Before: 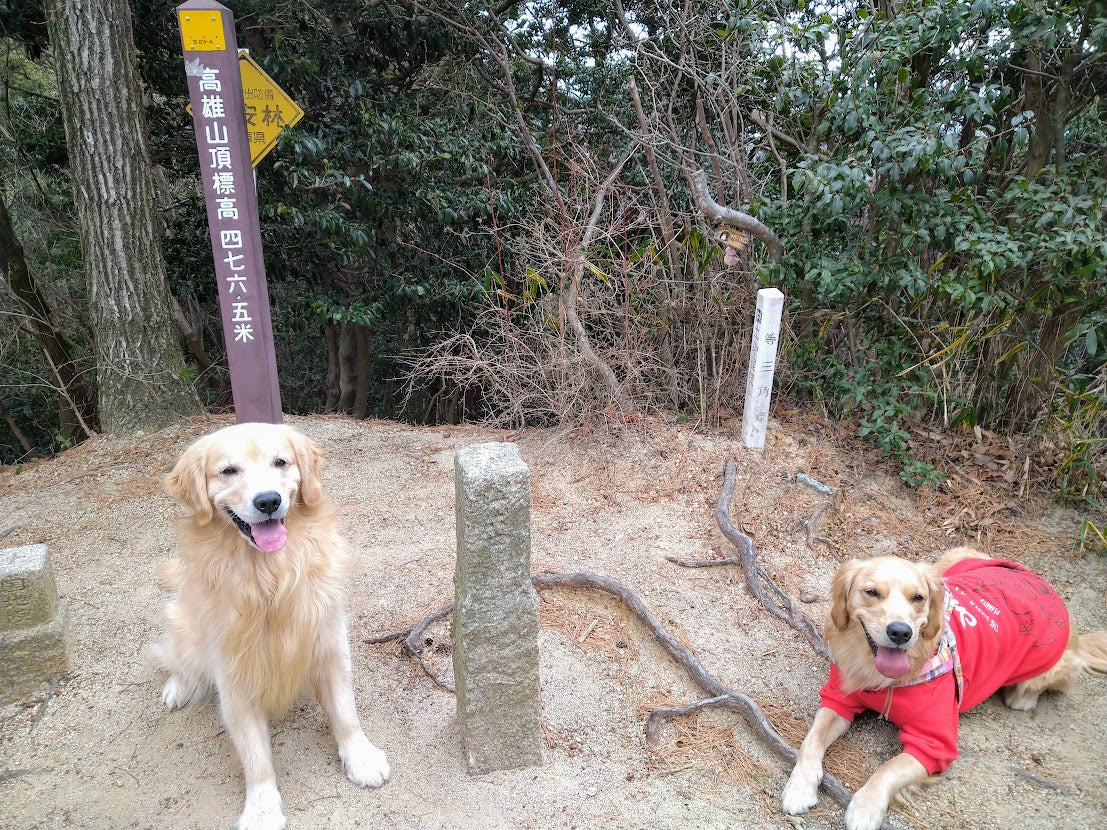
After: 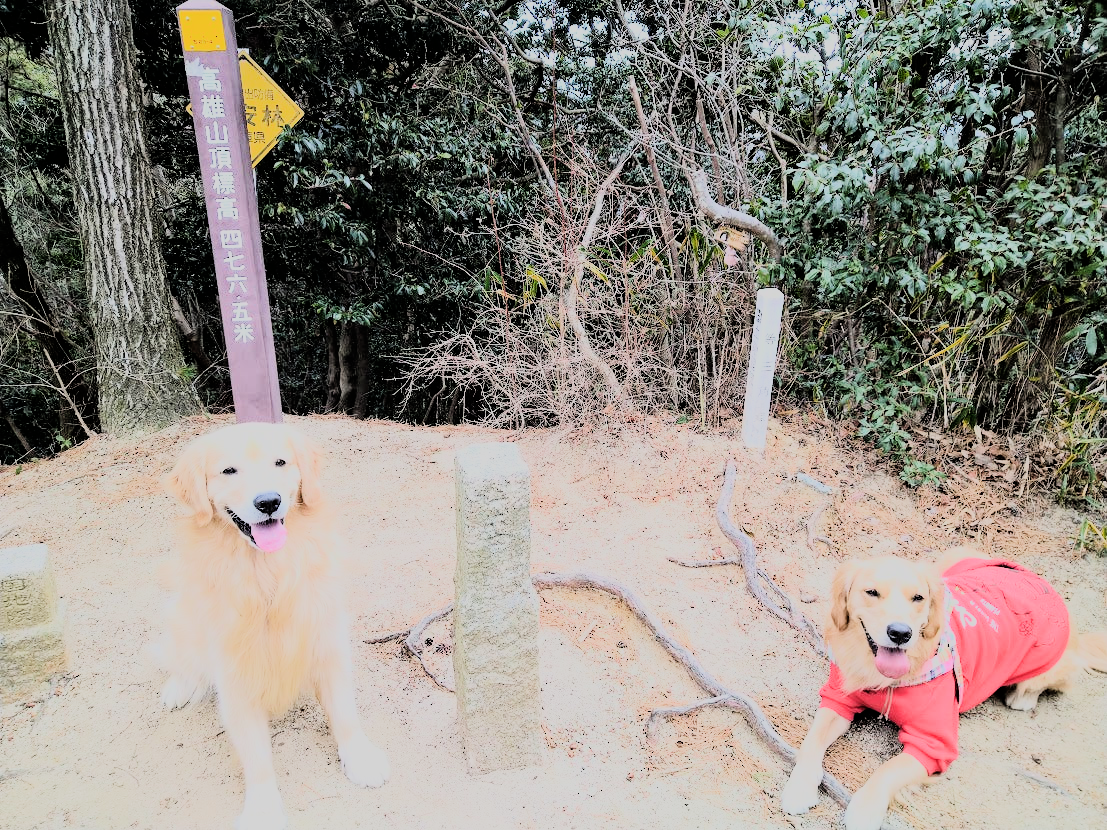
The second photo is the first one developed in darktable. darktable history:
rgb curve: curves: ch0 [(0, 0) (0.21, 0.15) (0.24, 0.21) (0.5, 0.75) (0.75, 0.96) (0.89, 0.99) (1, 1)]; ch1 [(0, 0.02) (0.21, 0.13) (0.25, 0.2) (0.5, 0.67) (0.75, 0.9) (0.89, 0.97) (1, 1)]; ch2 [(0, 0.02) (0.21, 0.13) (0.25, 0.2) (0.5, 0.67) (0.75, 0.9) (0.89, 0.97) (1, 1)], compensate middle gray true
filmic rgb: black relative exposure -7.65 EV, white relative exposure 4.56 EV, hardness 3.61
